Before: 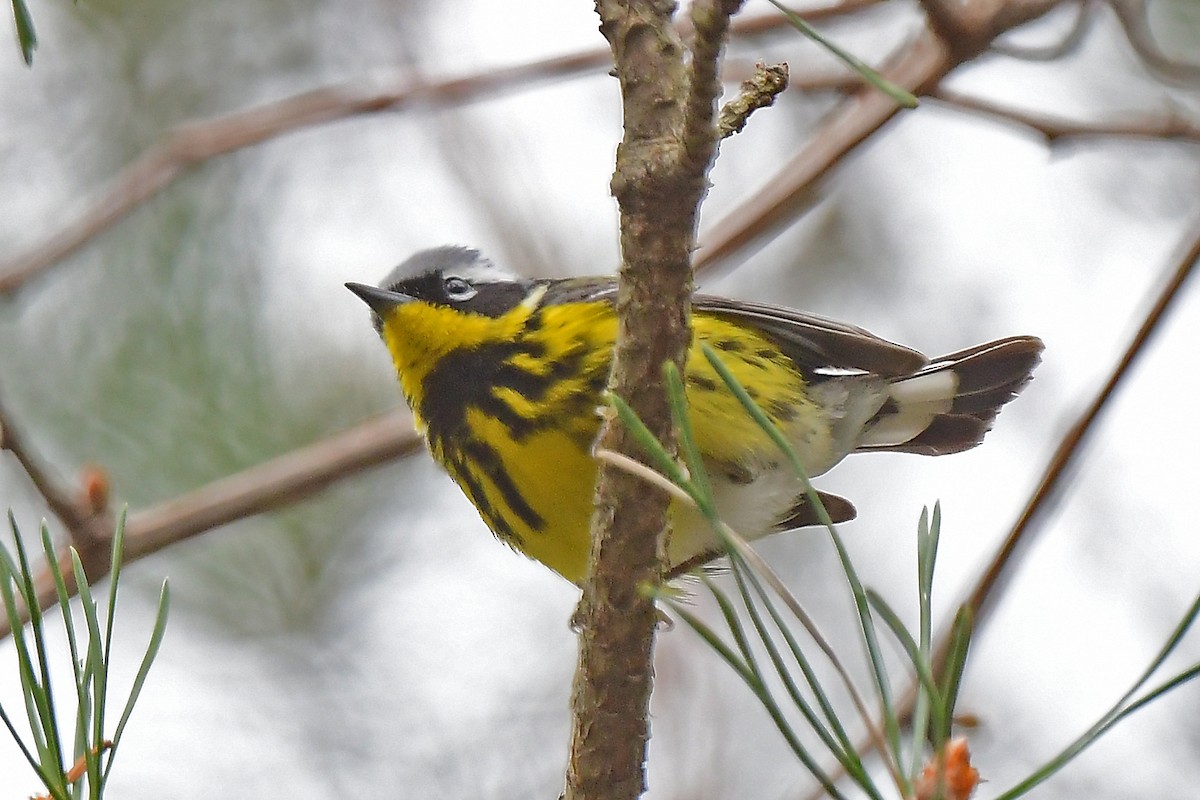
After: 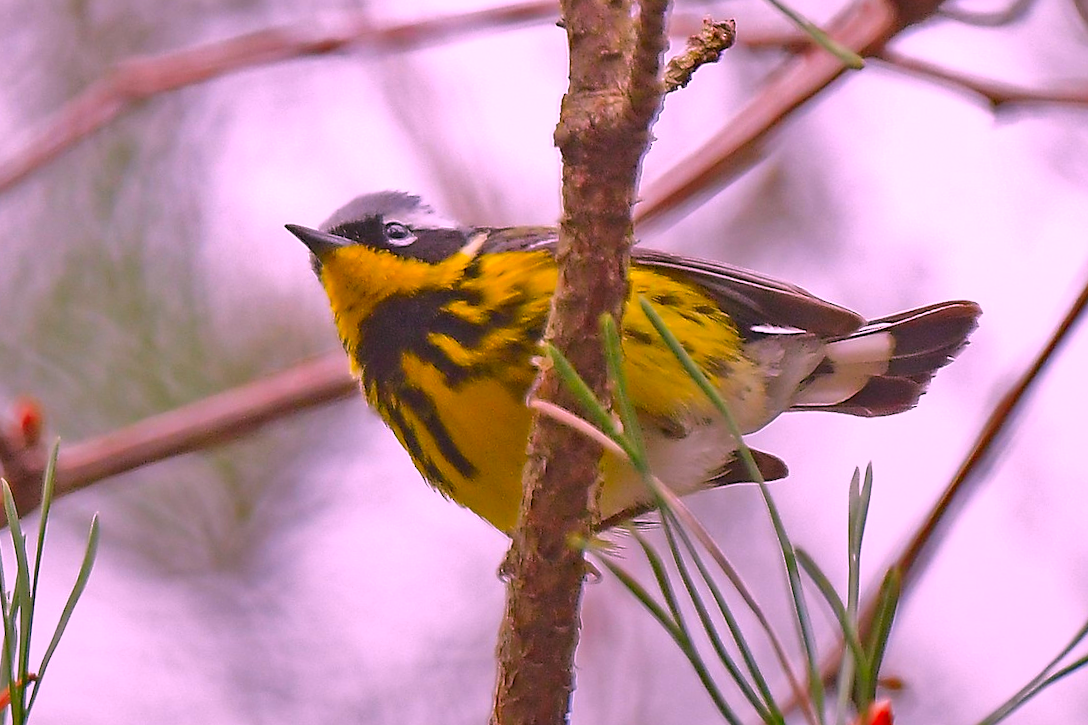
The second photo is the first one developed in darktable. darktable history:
graduated density: rotation -180°, offset 24.95
color correction: highlights a* 19.5, highlights b* -11.53, saturation 1.69
sharpen: amount 0.2
crop and rotate: angle -1.96°, left 3.097%, top 4.154%, right 1.586%, bottom 0.529%
